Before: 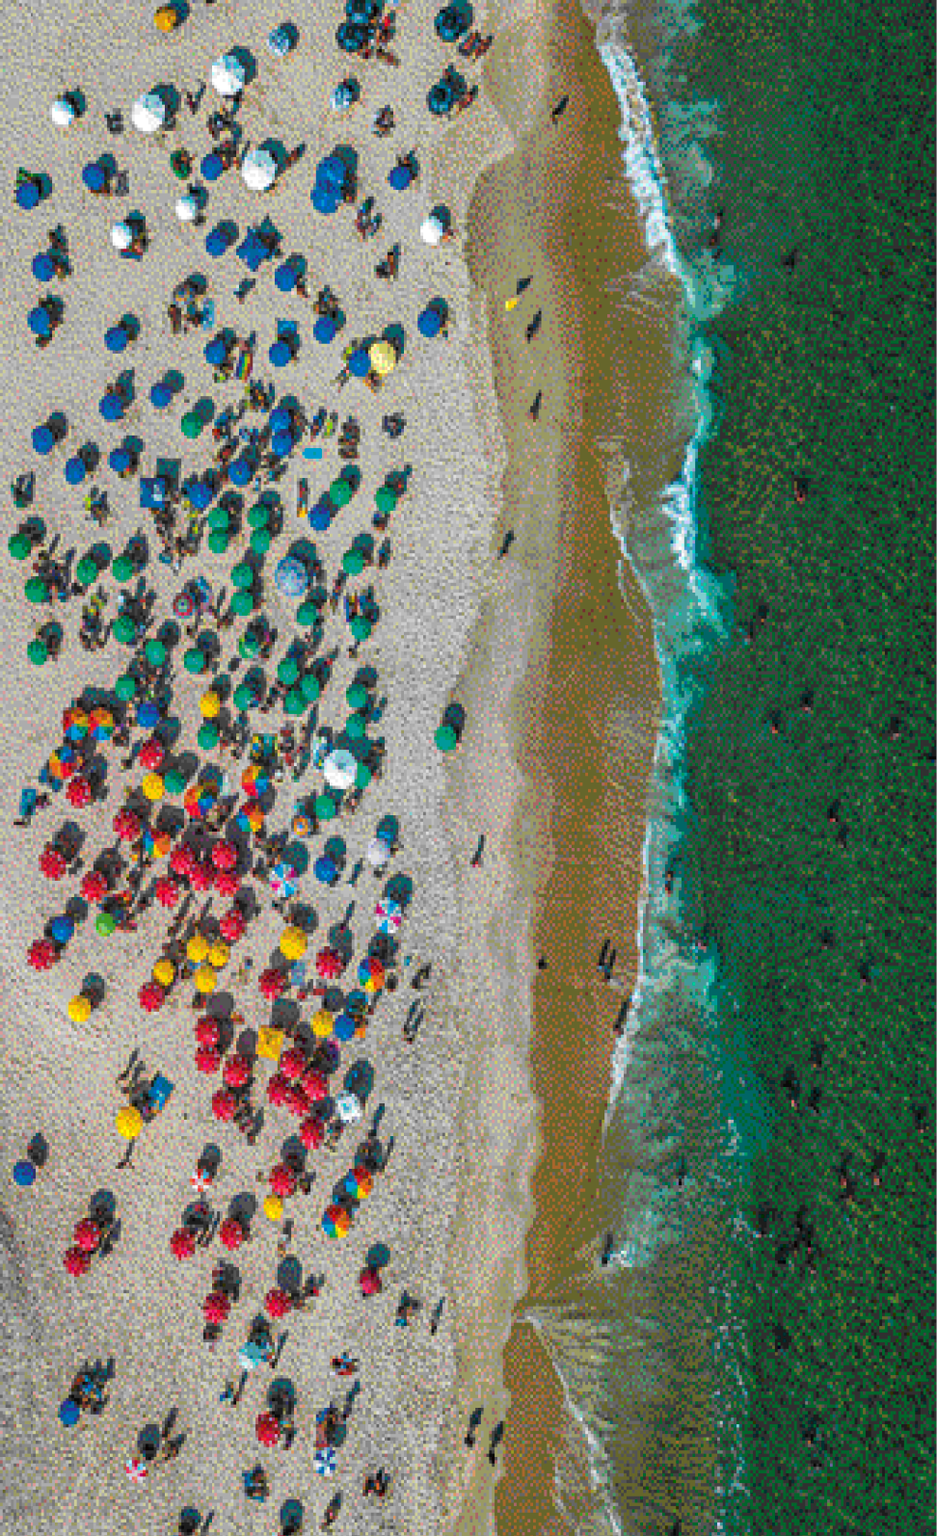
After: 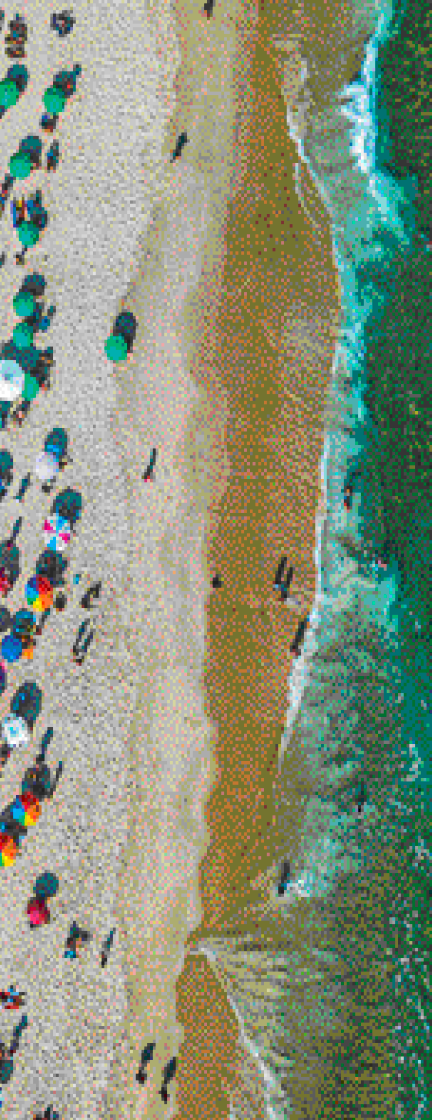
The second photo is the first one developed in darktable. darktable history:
crop: left 35.63%, top 26.271%, right 19.906%, bottom 3.41%
tone curve: curves: ch0 [(0, 0) (0.003, 0.1) (0.011, 0.101) (0.025, 0.11) (0.044, 0.126) (0.069, 0.14) (0.1, 0.158) (0.136, 0.18) (0.177, 0.206) (0.224, 0.243) (0.277, 0.293) (0.335, 0.36) (0.399, 0.446) (0.468, 0.537) (0.543, 0.618) (0.623, 0.694) (0.709, 0.763) (0.801, 0.836) (0.898, 0.908) (1, 1)], color space Lab, linked channels, preserve colors none
